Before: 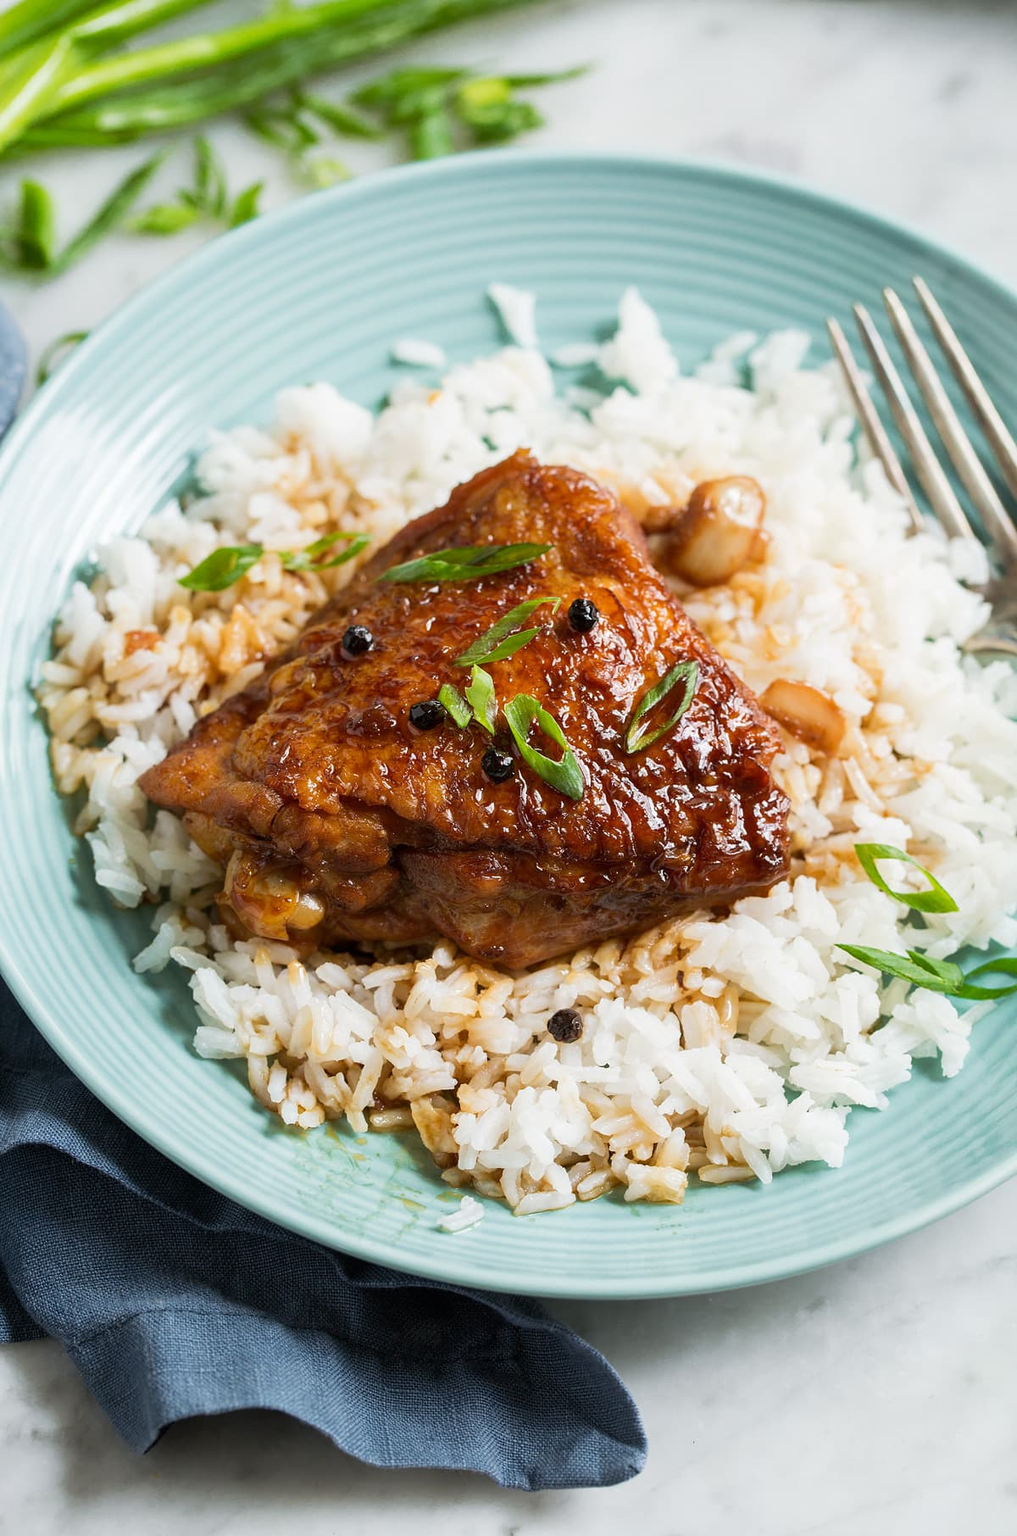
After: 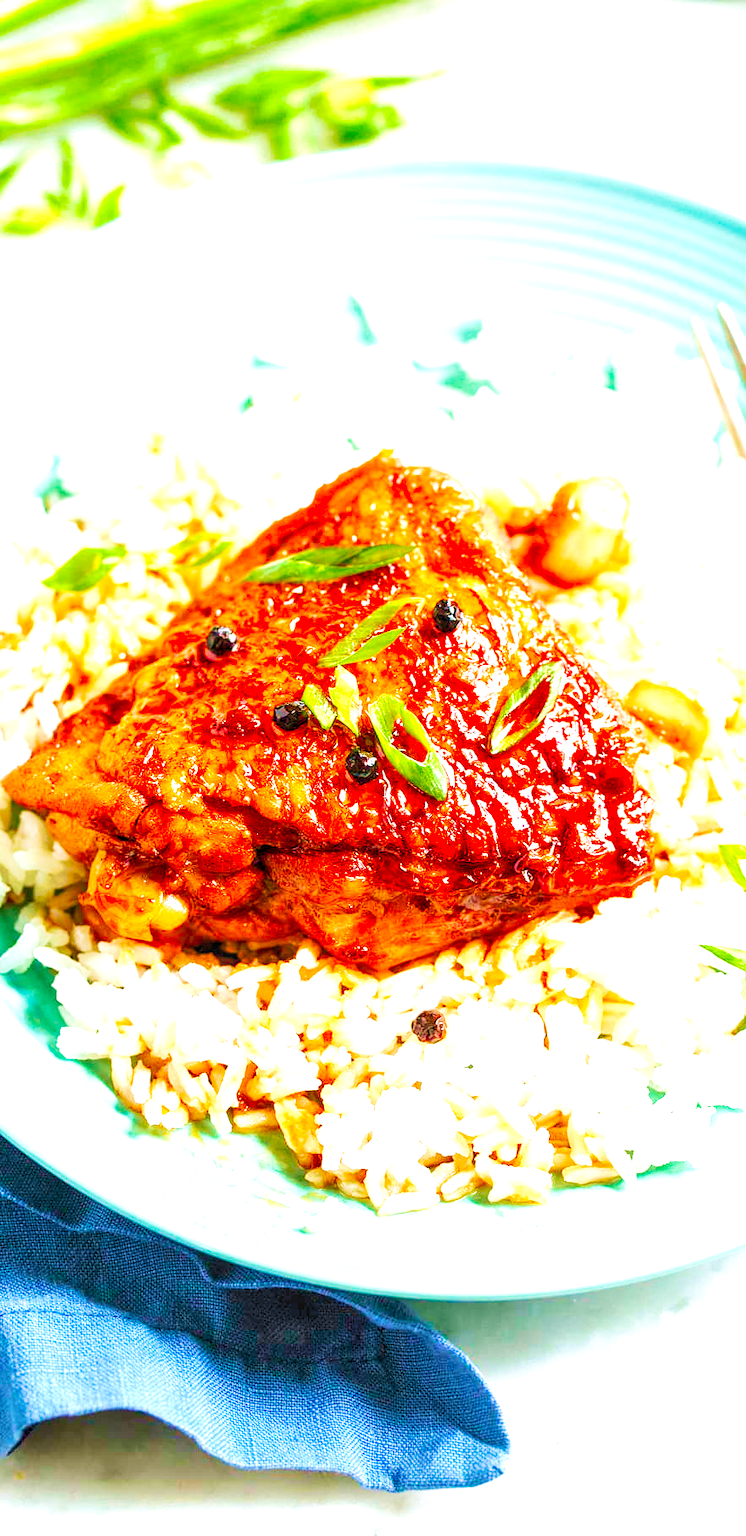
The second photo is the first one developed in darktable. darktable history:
velvia: strength 74.08%
crop: left 13.417%, top 0%, right 13.248%
base curve: curves: ch0 [(0, 0) (0.028, 0.03) (0.121, 0.232) (0.46, 0.748) (0.859, 0.968) (1, 1)], preserve colors none
color balance rgb: perceptual saturation grading › global saturation 20%, perceptual saturation grading › highlights -24.997%, perceptual saturation grading › shadows 49.889%
levels: levels [0.008, 0.318, 0.836]
local contrast: on, module defaults
